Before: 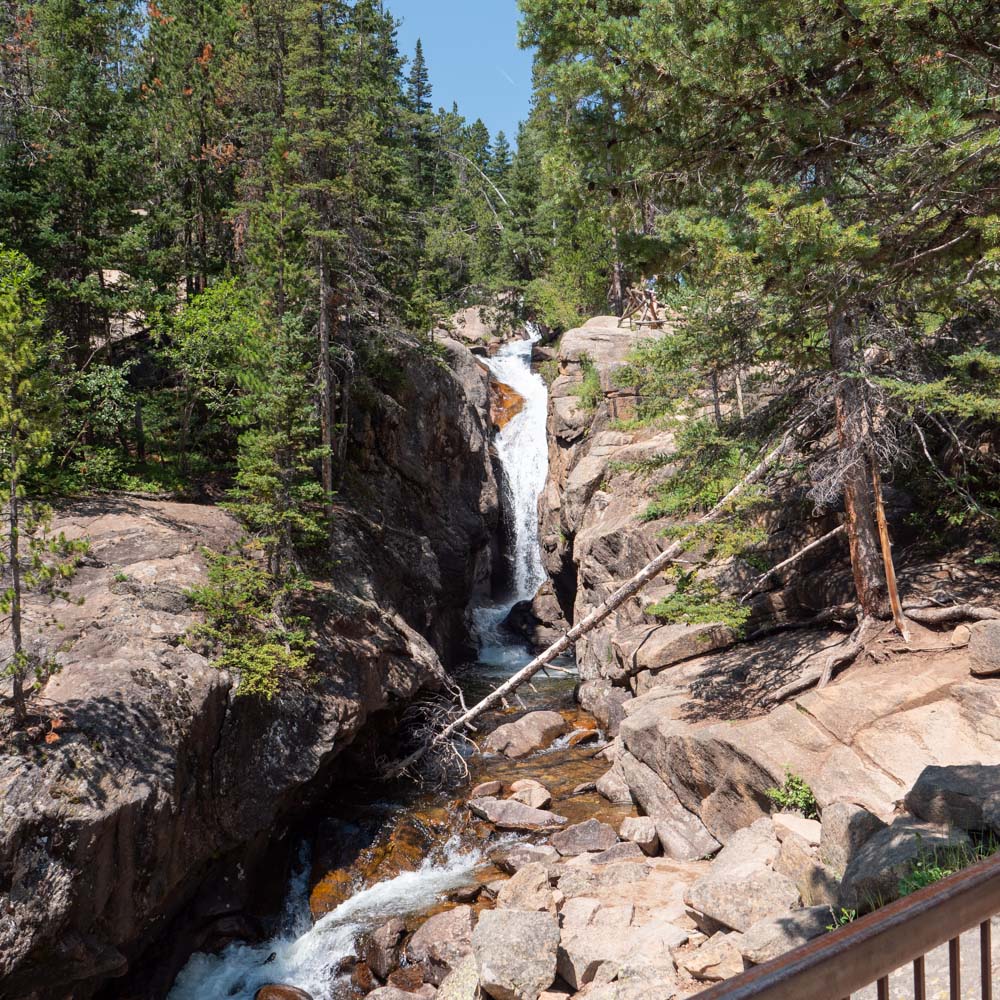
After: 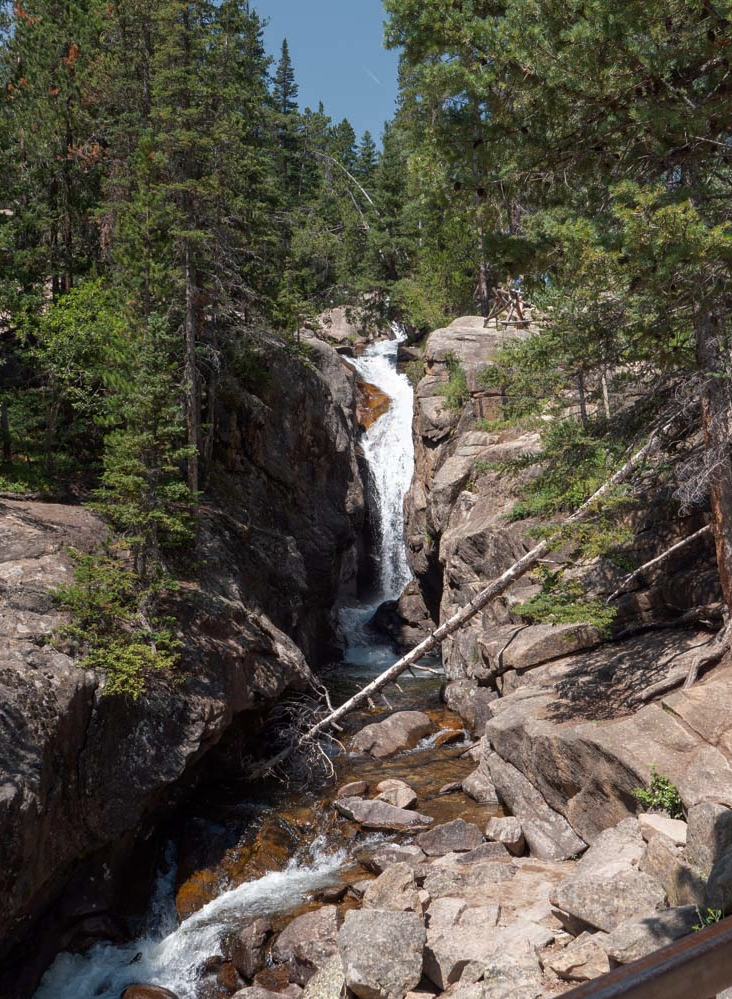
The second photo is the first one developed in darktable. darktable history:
crop: left 13.443%, right 13.31%
tone curve: curves: ch0 [(0, 0) (0.797, 0.684) (1, 1)], color space Lab, linked channels, preserve colors none
